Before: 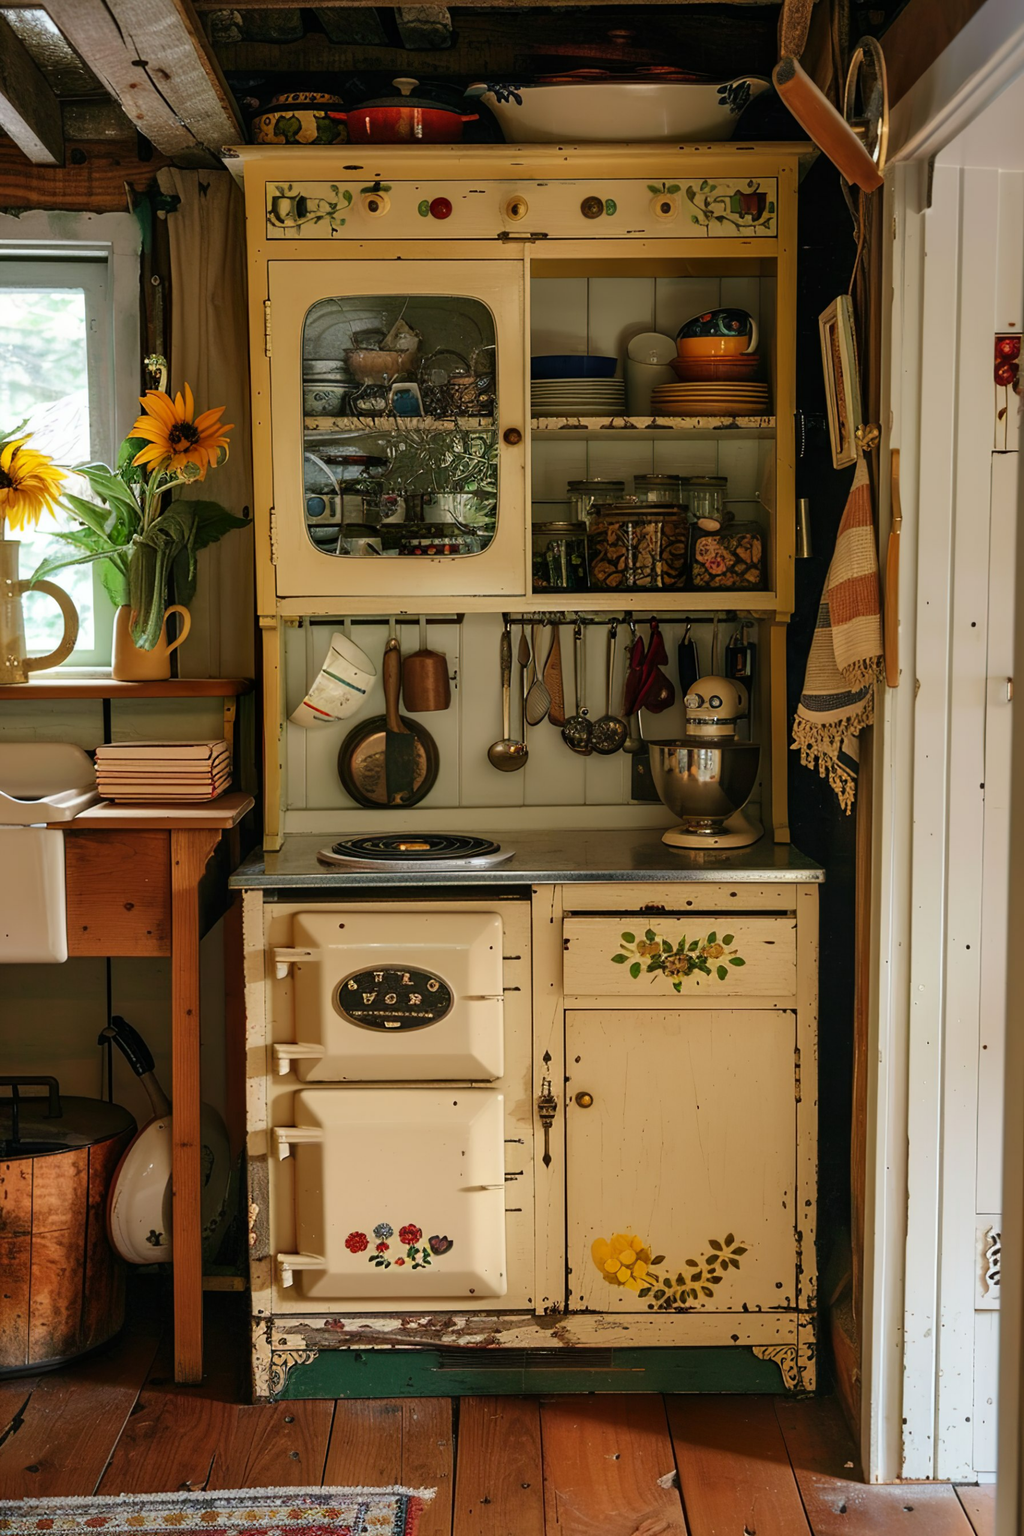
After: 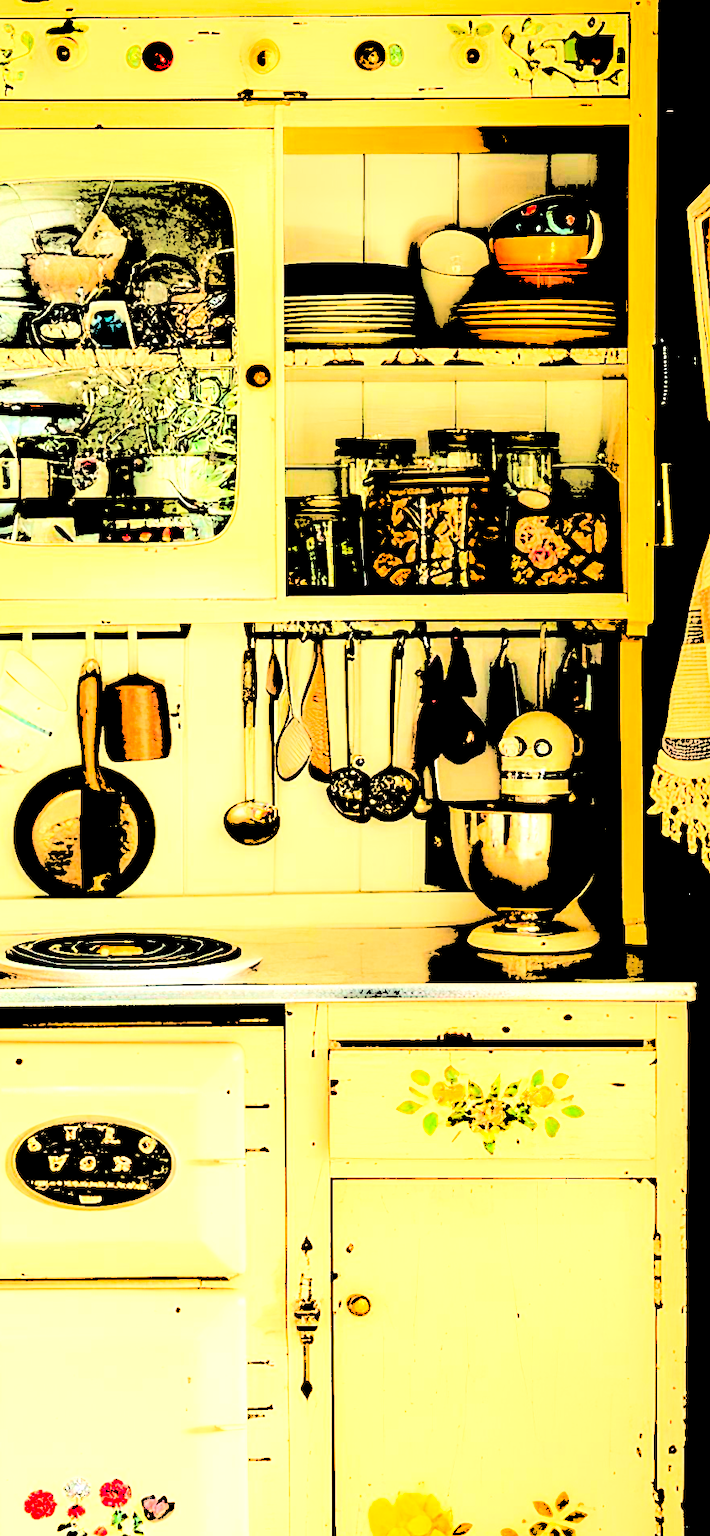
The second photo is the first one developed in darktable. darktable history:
contrast brightness saturation: brightness 0.09, saturation 0.19
levels: levels [0.246, 0.246, 0.506]
crop: left 32.075%, top 10.976%, right 18.355%, bottom 17.596%
